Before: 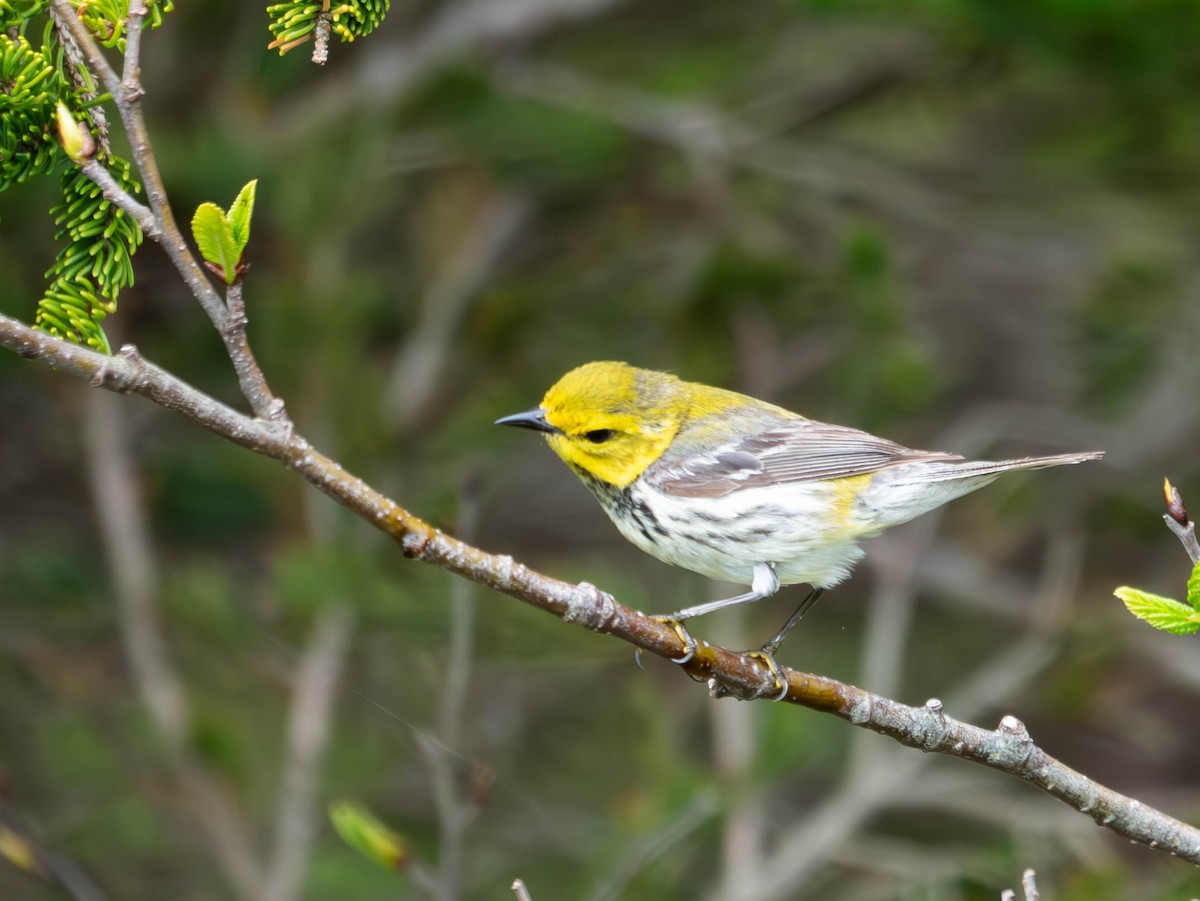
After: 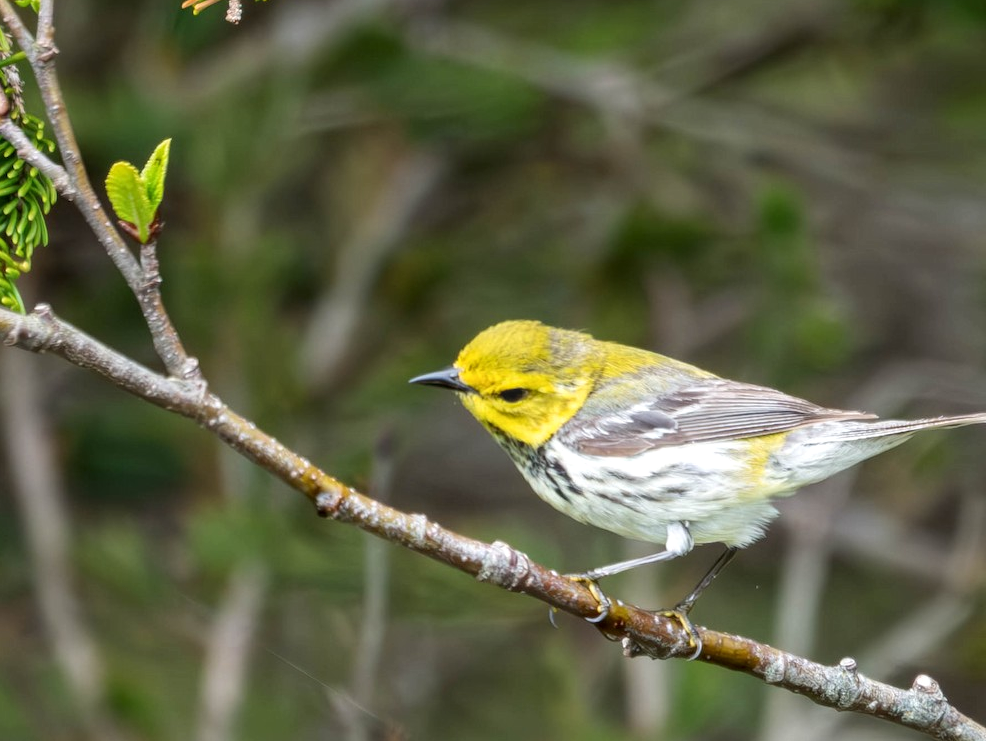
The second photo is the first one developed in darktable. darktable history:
crop and rotate: left 7.196%, top 4.574%, right 10.605%, bottom 13.178%
local contrast: on, module defaults
